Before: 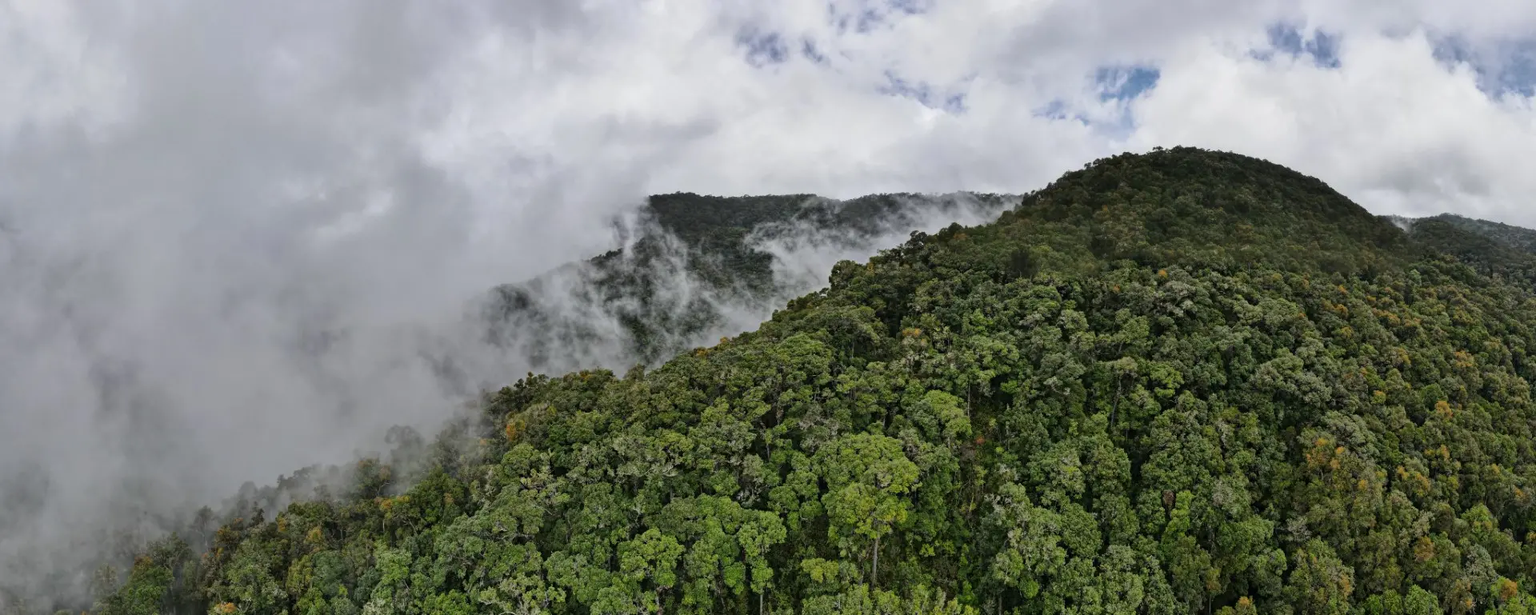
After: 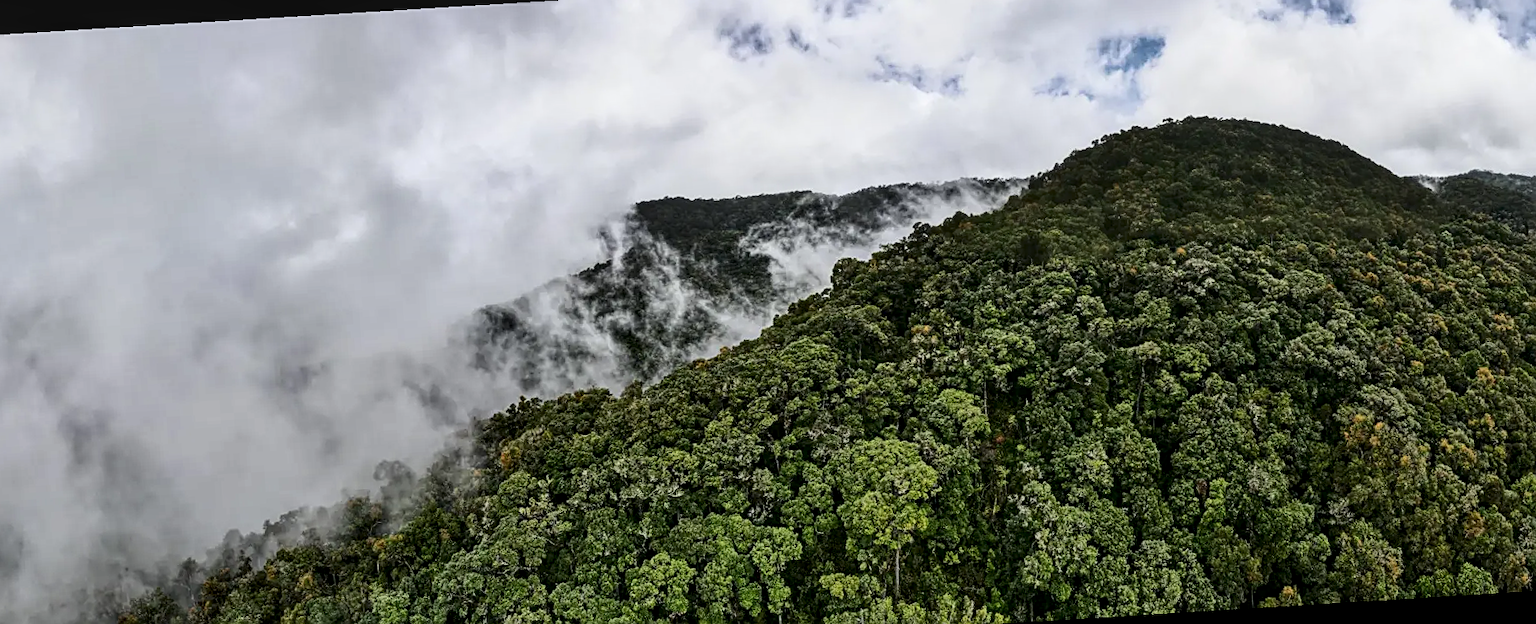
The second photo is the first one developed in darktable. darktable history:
local contrast: detail 130%
contrast brightness saturation: contrast 0.28
rotate and perspective: rotation -3.52°, crop left 0.036, crop right 0.964, crop top 0.081, crop bottom 0.919
exposure: compensate highlight preservation false
tone equalizer: on, module defaults
sharpen: on, module defaults
